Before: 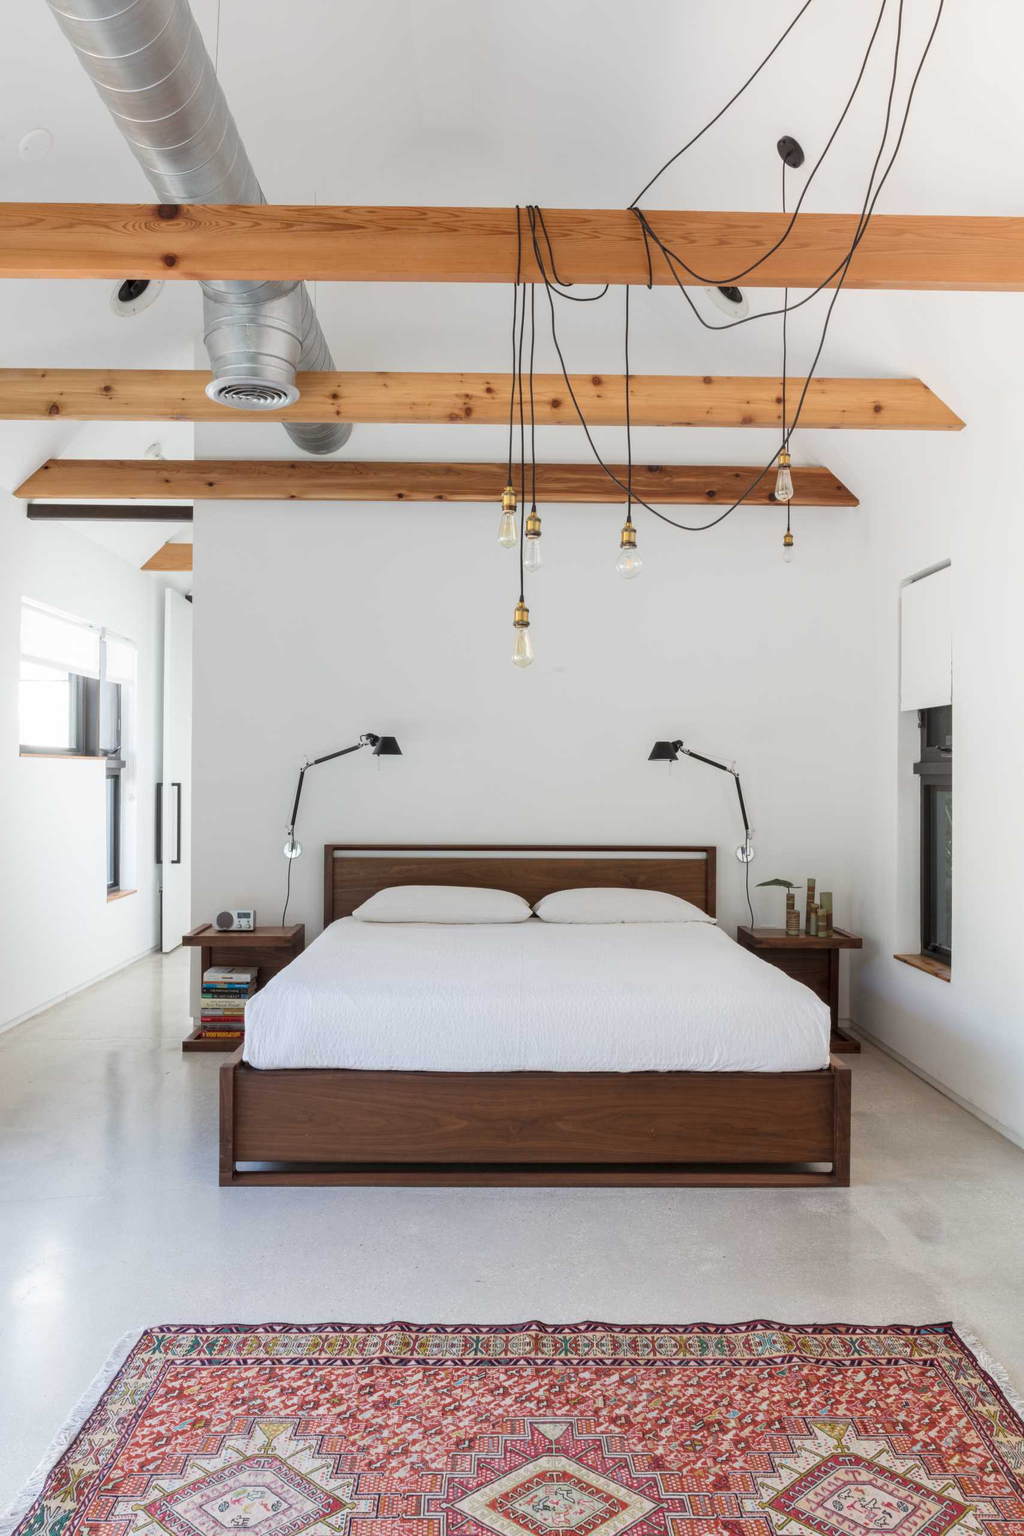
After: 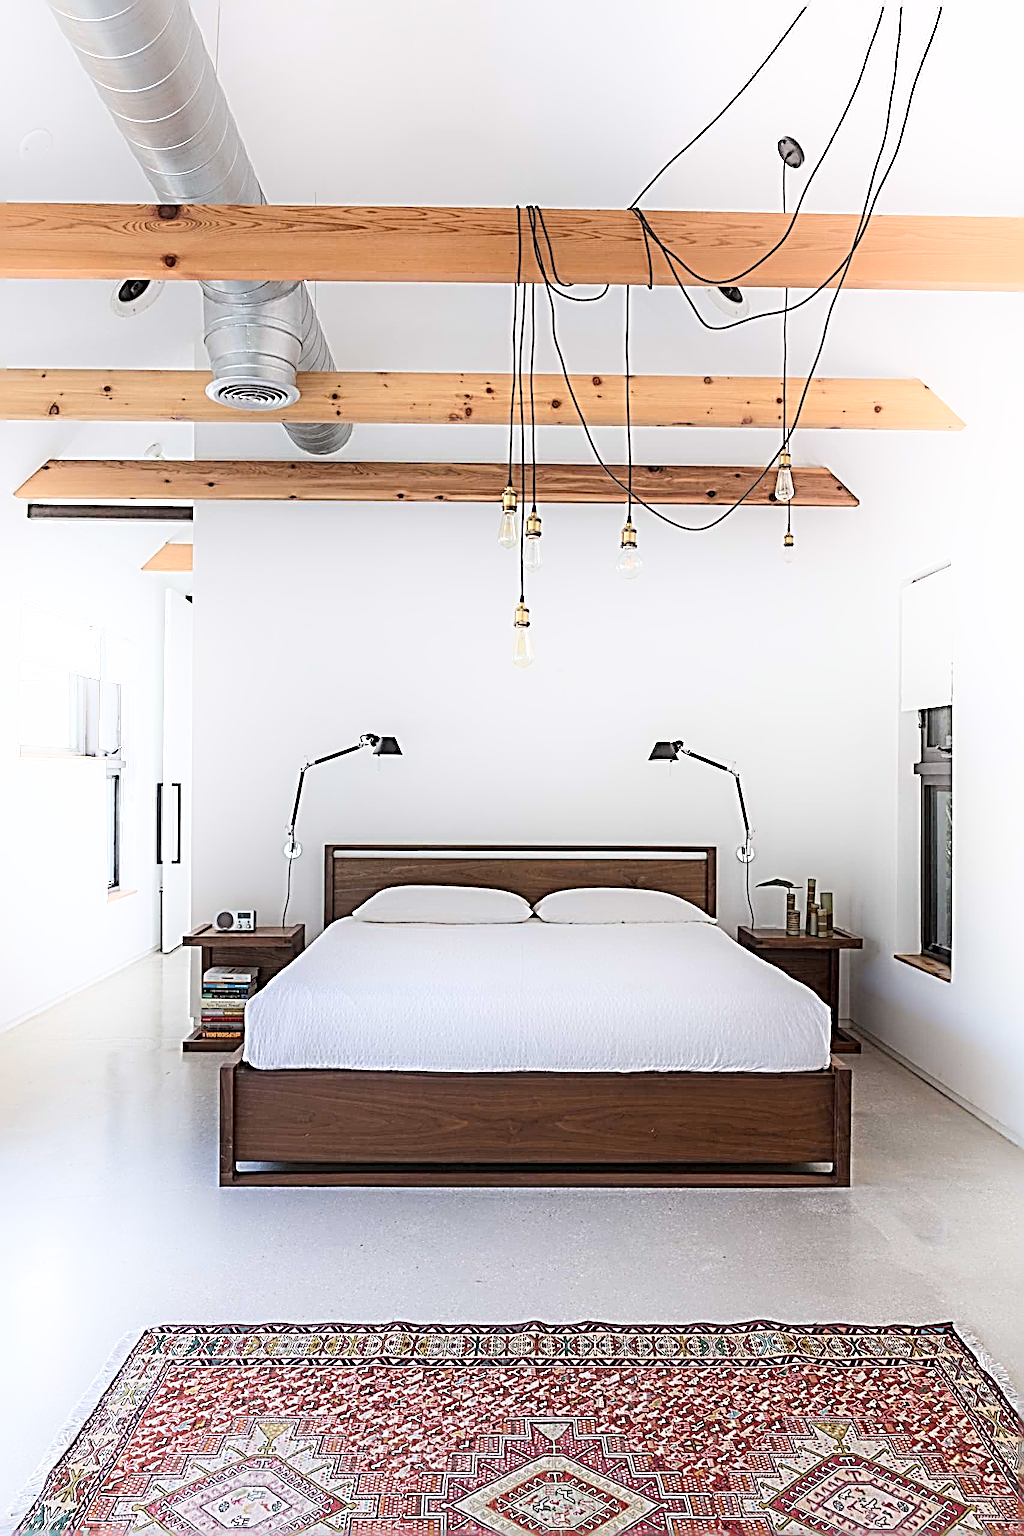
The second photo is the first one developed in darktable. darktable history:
color calibration: illuminant custom, x 0.349, y 0.364, temperature 4959.04 K
shadows and highlights: shadows -52.56, highlights 86.86, soften with gaussian
tone equalizer: edges refinement/feathering 500, mask exposure compensation -1.57 EV, preserve details no
sharpen: radius 4.024, amount 1.993
